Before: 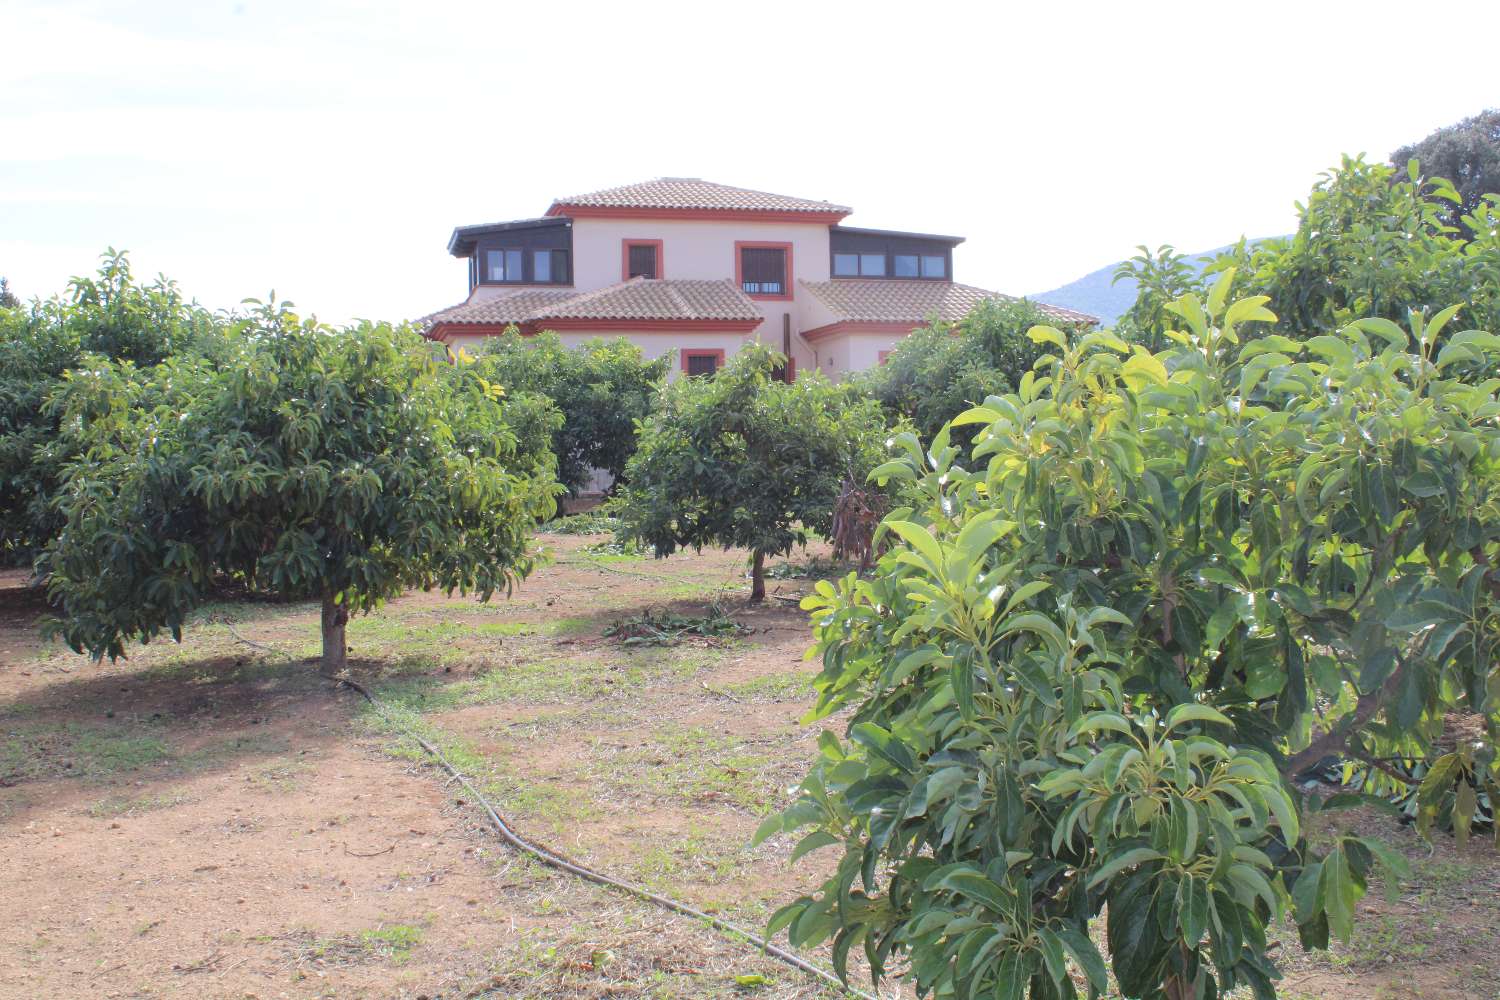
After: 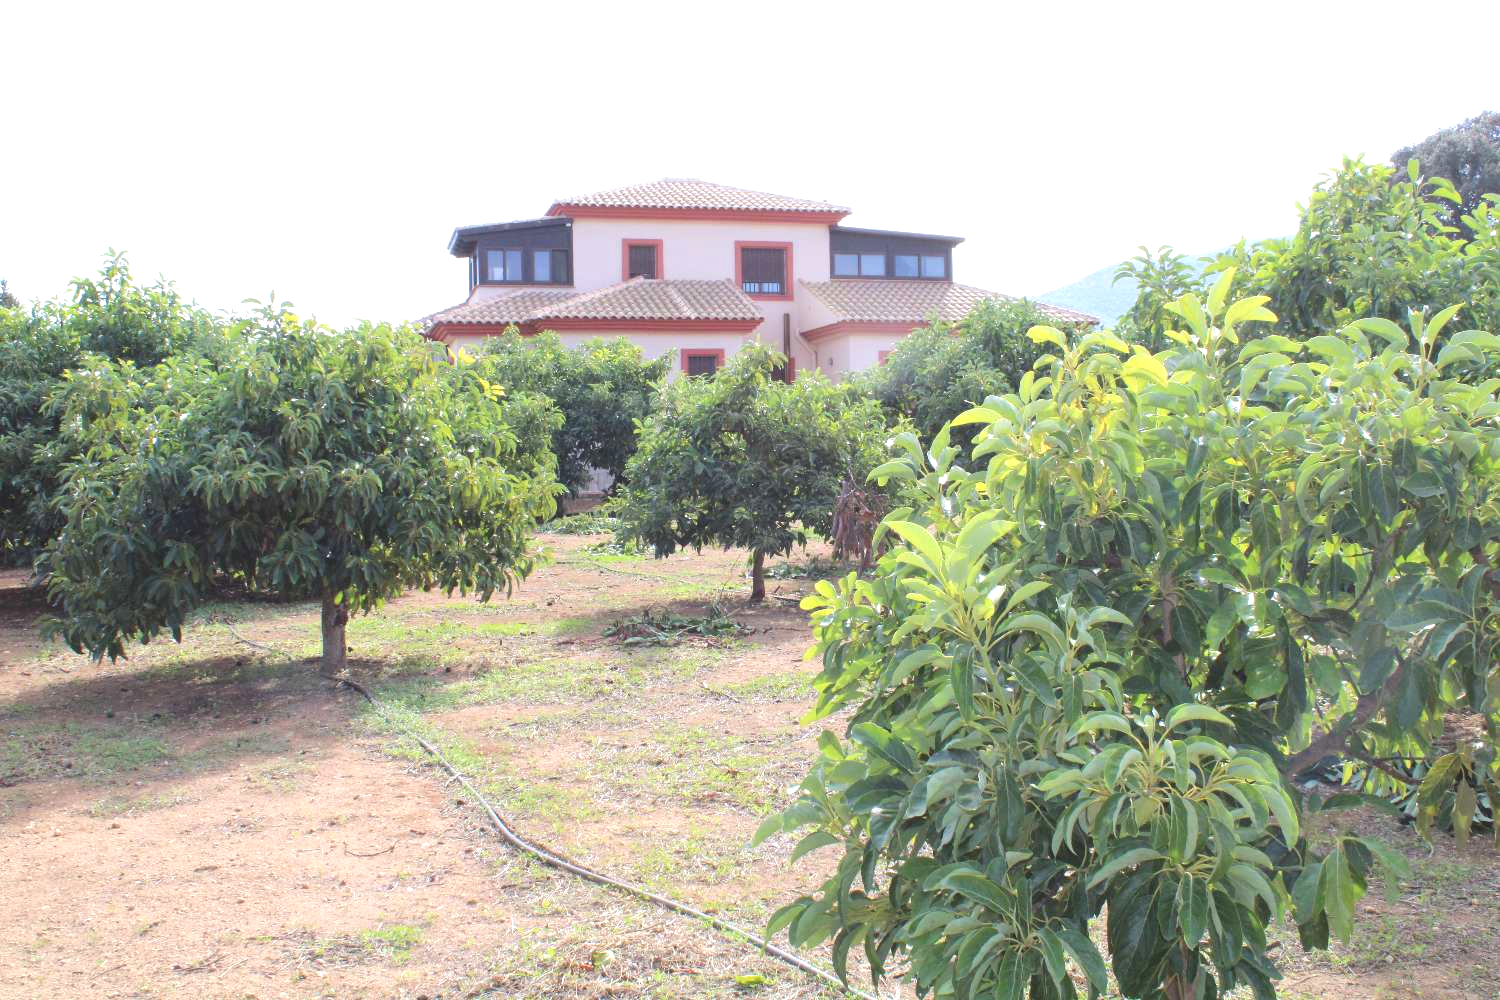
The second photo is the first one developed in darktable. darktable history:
exposure: black level correction -0.002, exposure 0.546 EV, compensate highlight preservation false
